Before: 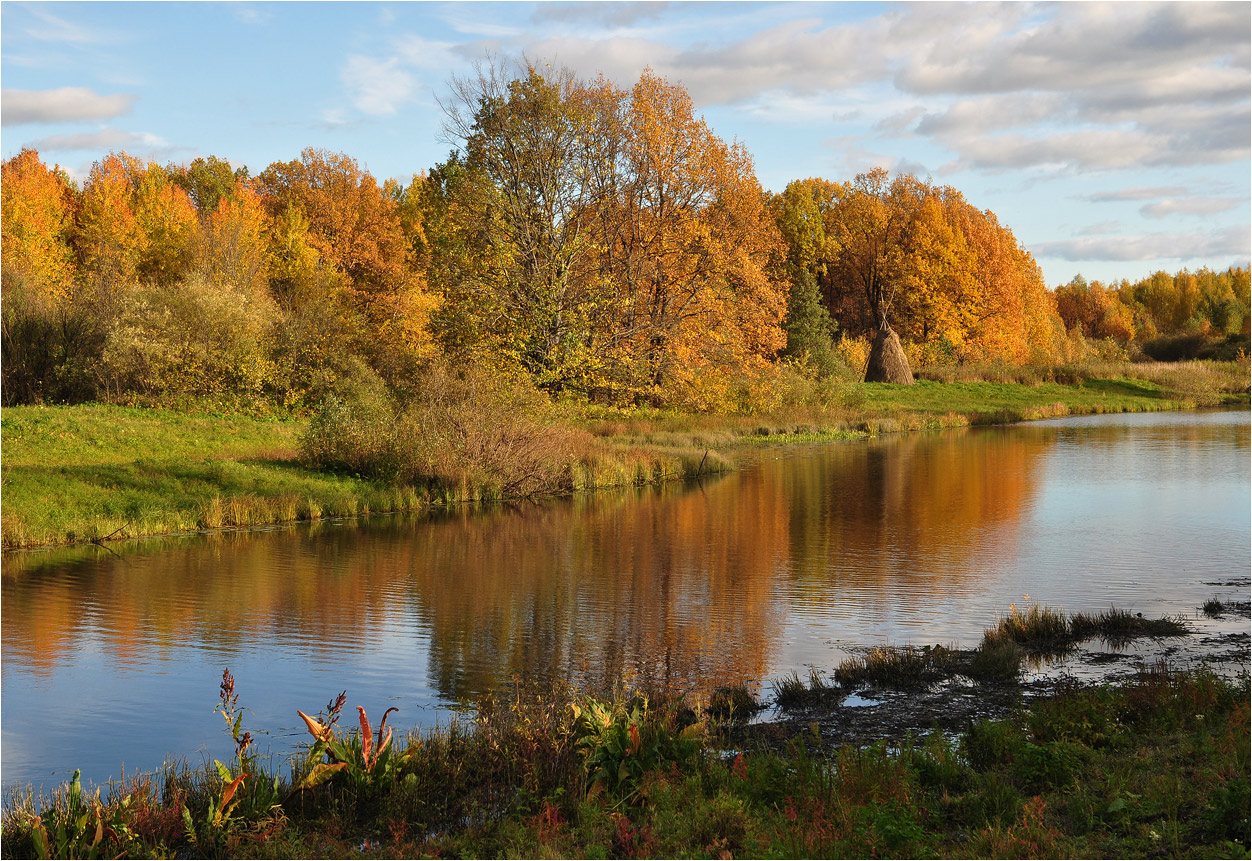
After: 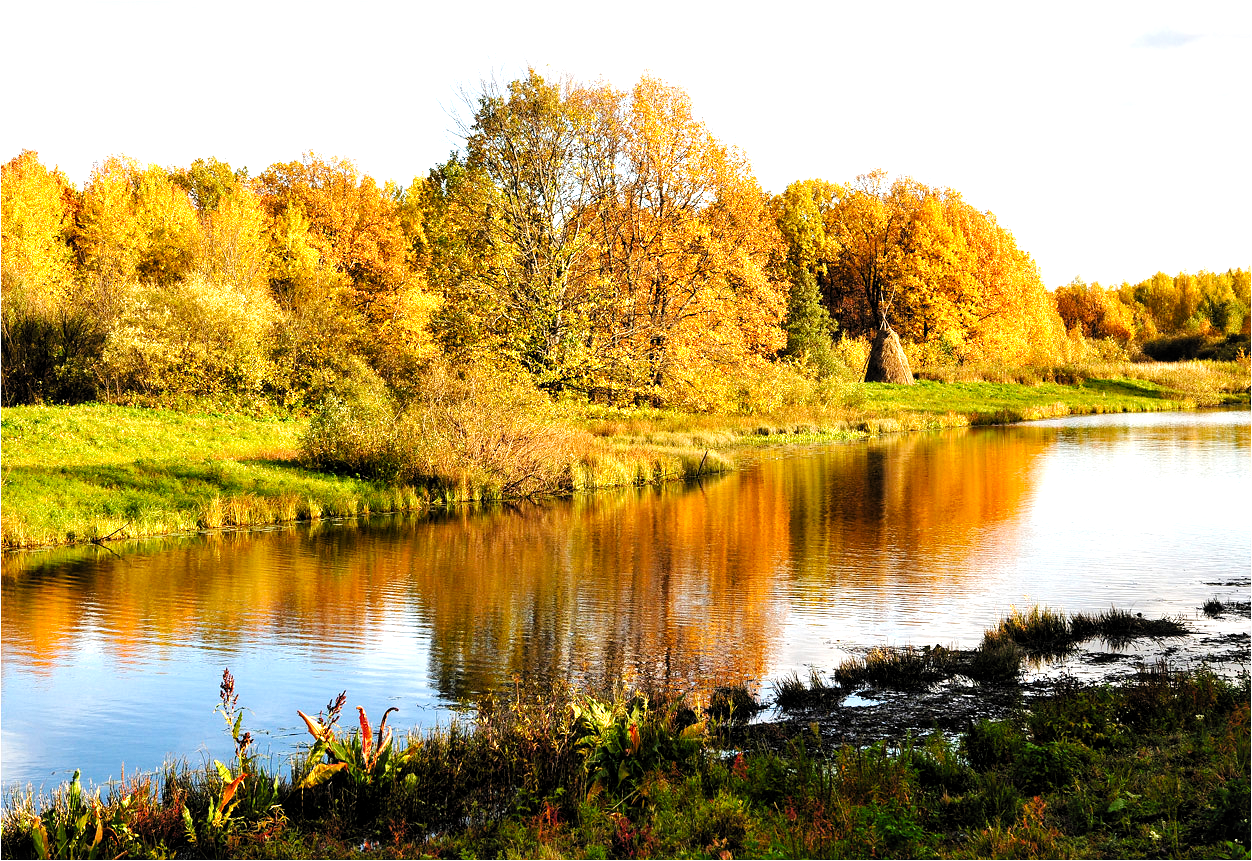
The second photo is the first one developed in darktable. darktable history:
filmic rgb: black relative exposure -5.15 EV, white relative exposure 3.97 EV, hardness 2.89, contrast 1.094, preserve chrominance no, color science v5 (2021), contrast in shadows safe, contrast in highlights safe
levels: levels [0, 0.352, 0.703]
local contrast: highlights 104%, shadows 98%, detail 120%, midtone range 0.2
exposure: exposure 0.212 EV, compensate highlight preservation false
